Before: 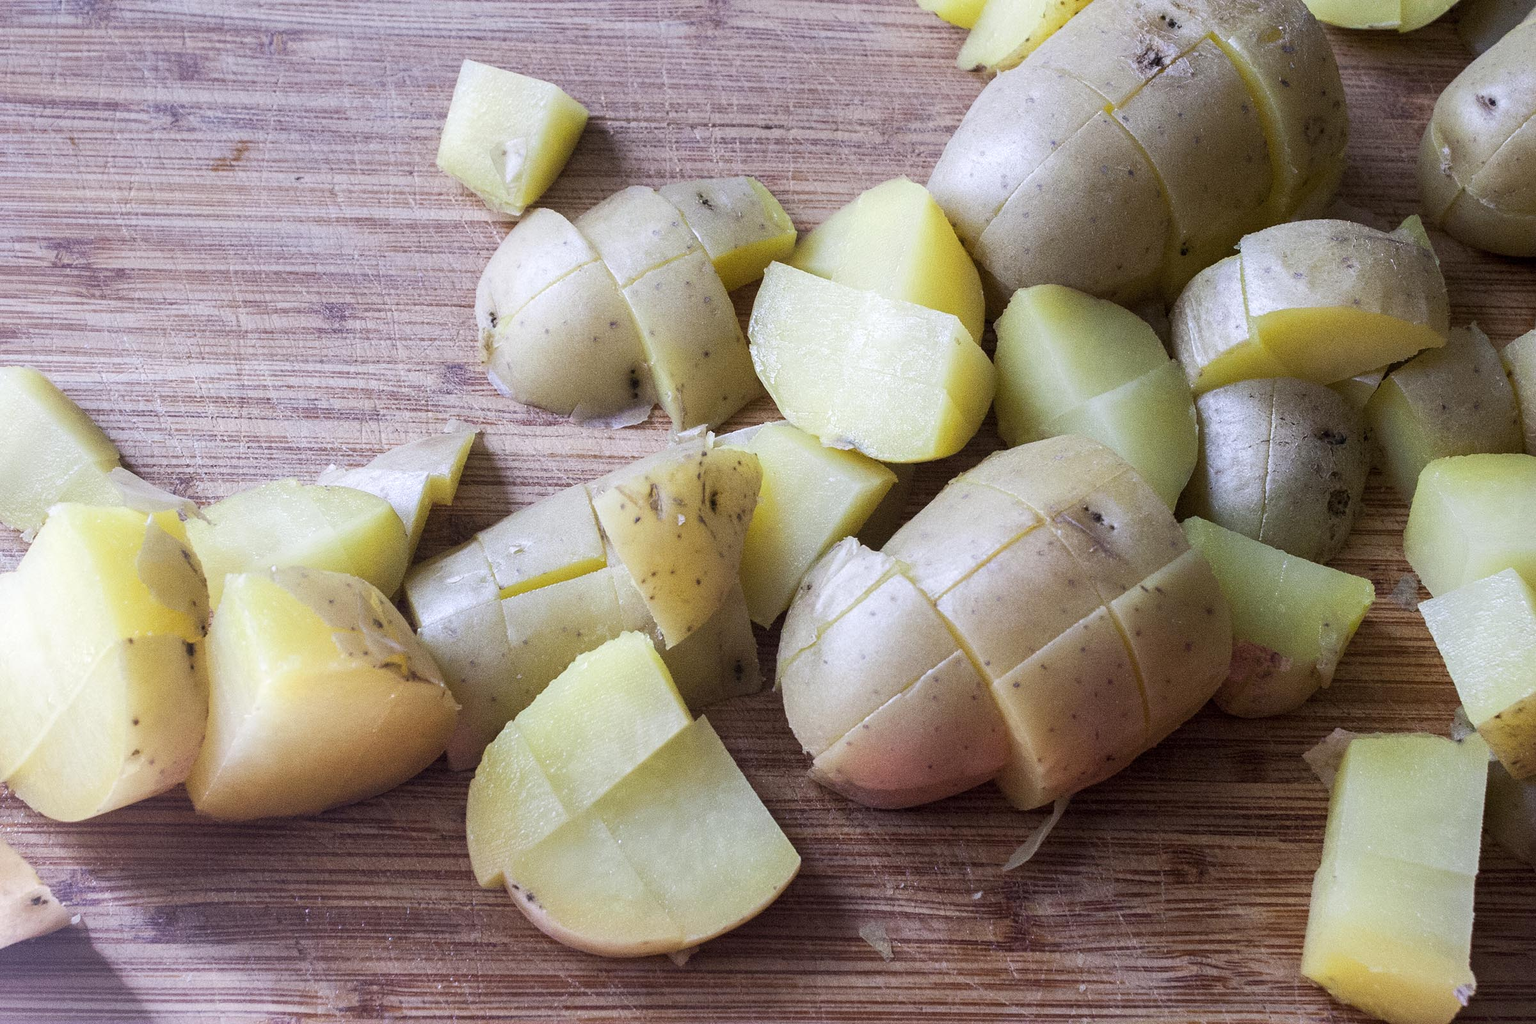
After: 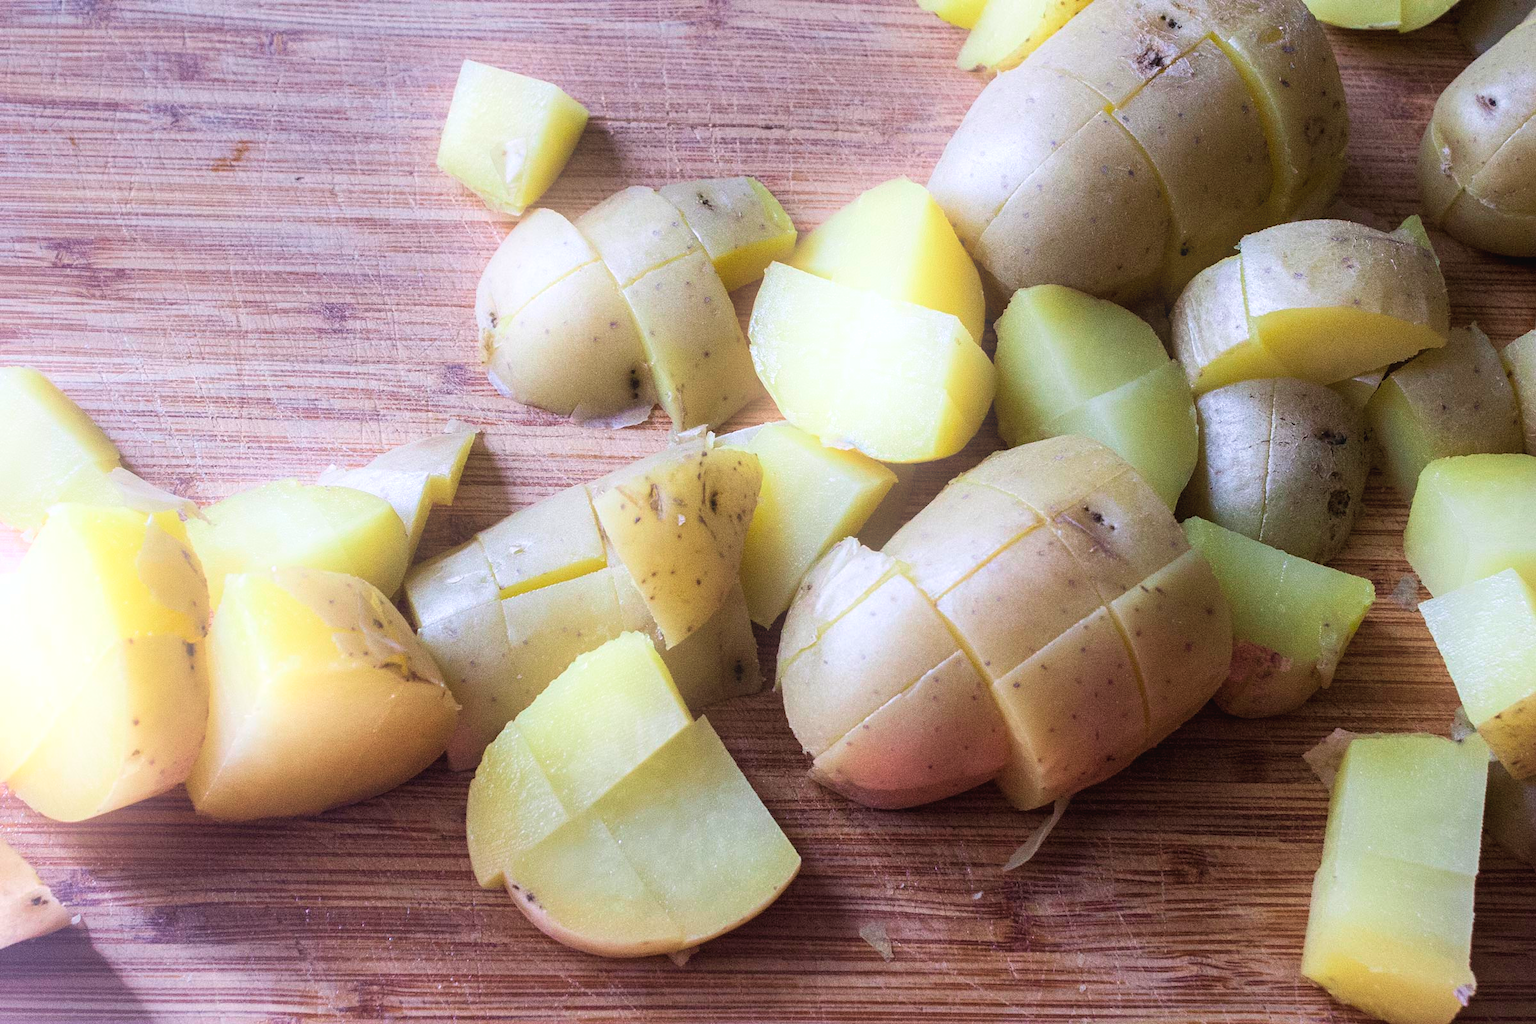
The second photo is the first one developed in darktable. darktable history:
bloom: size 16%, threshold 98%, strength 20%
velvia: on, module defaults
exposure: black level correction -0.003, exposure 0.04 EV, compensate highlight preservation false
